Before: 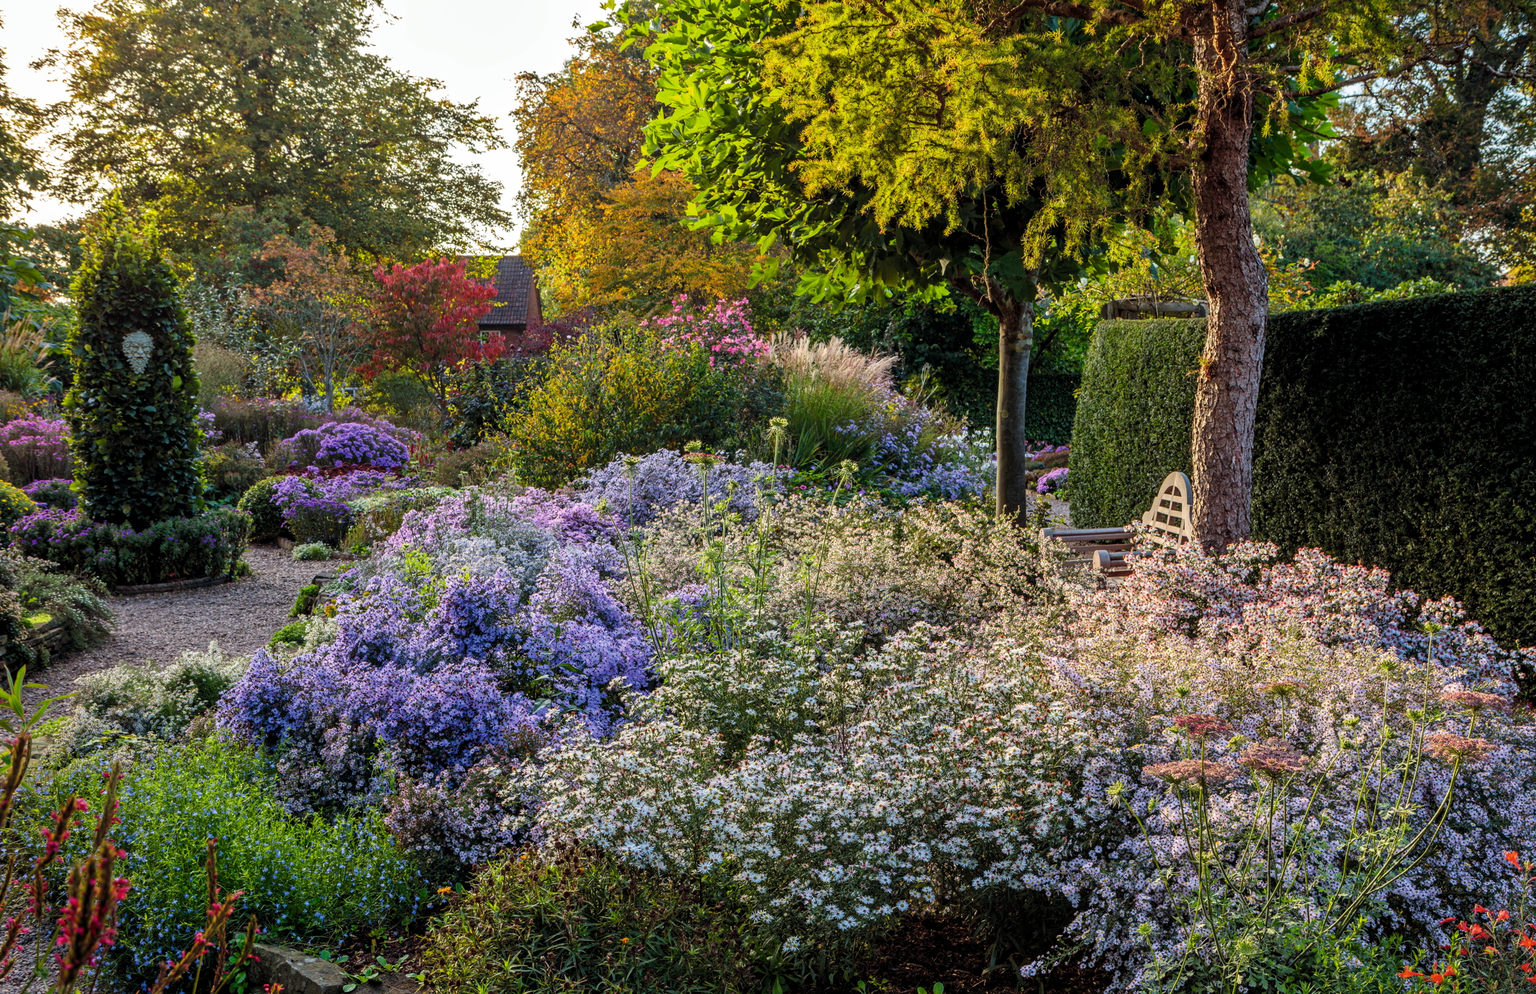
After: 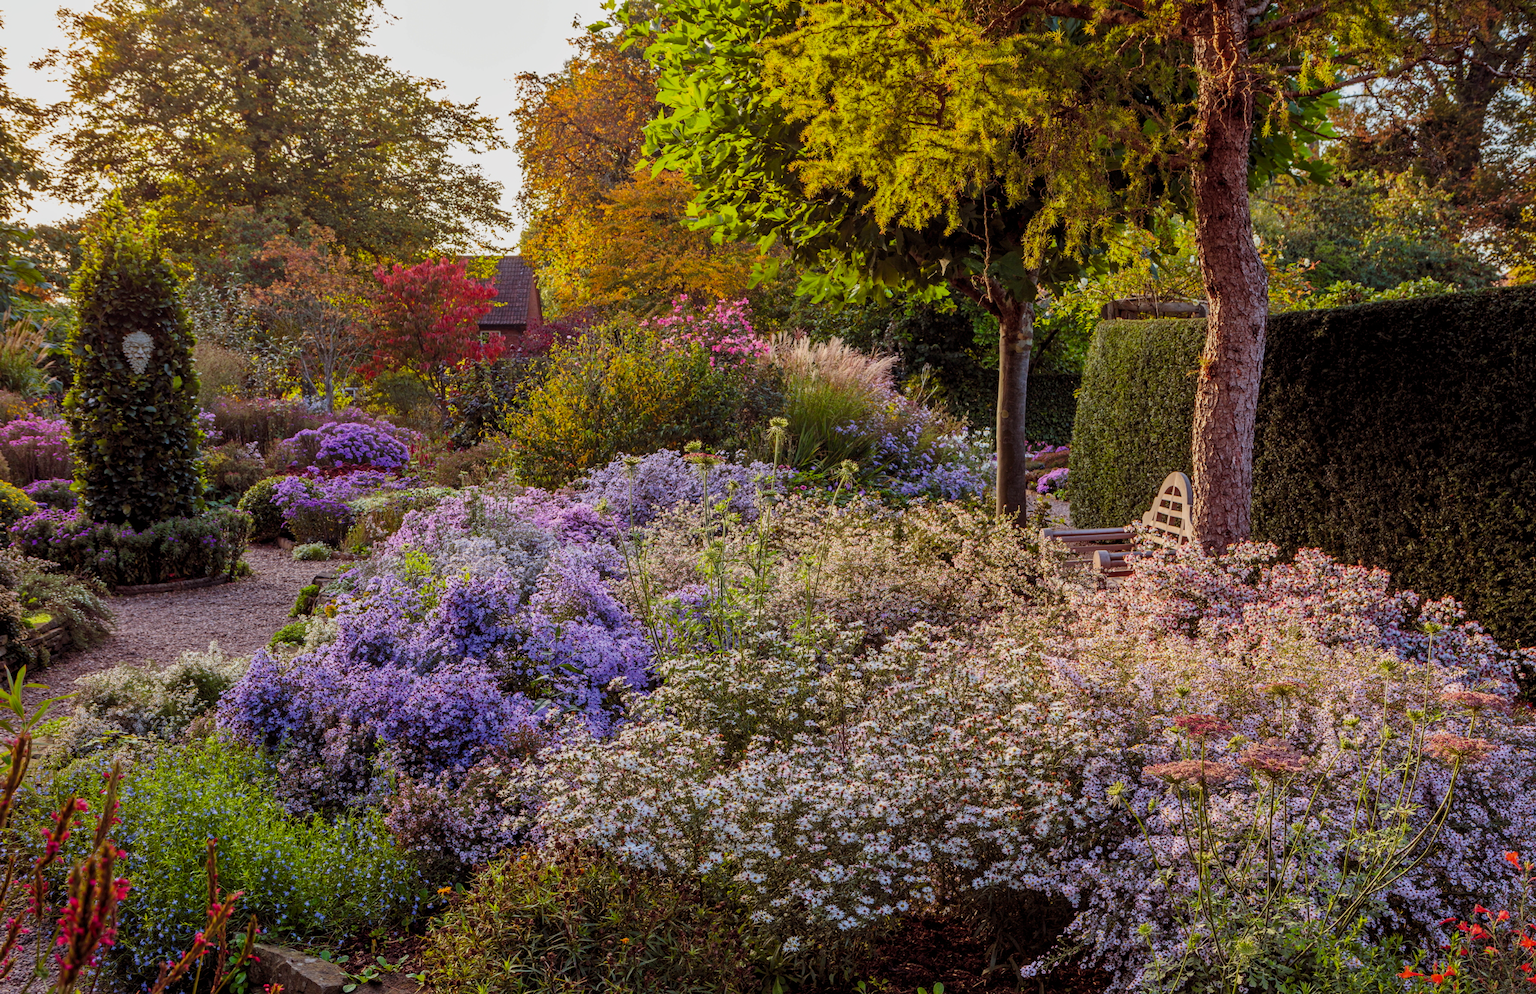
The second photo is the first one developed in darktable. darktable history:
rgb levels: mode RGB, independent channels, levels [[0, 0.474, 1], [0, 0.5, 1], [0, 0.5, 1]]
shadows and highlights: radius 121.13, shadows 21.4, white point adjustment -9.72, highlights -14.39, soften with gaussian
